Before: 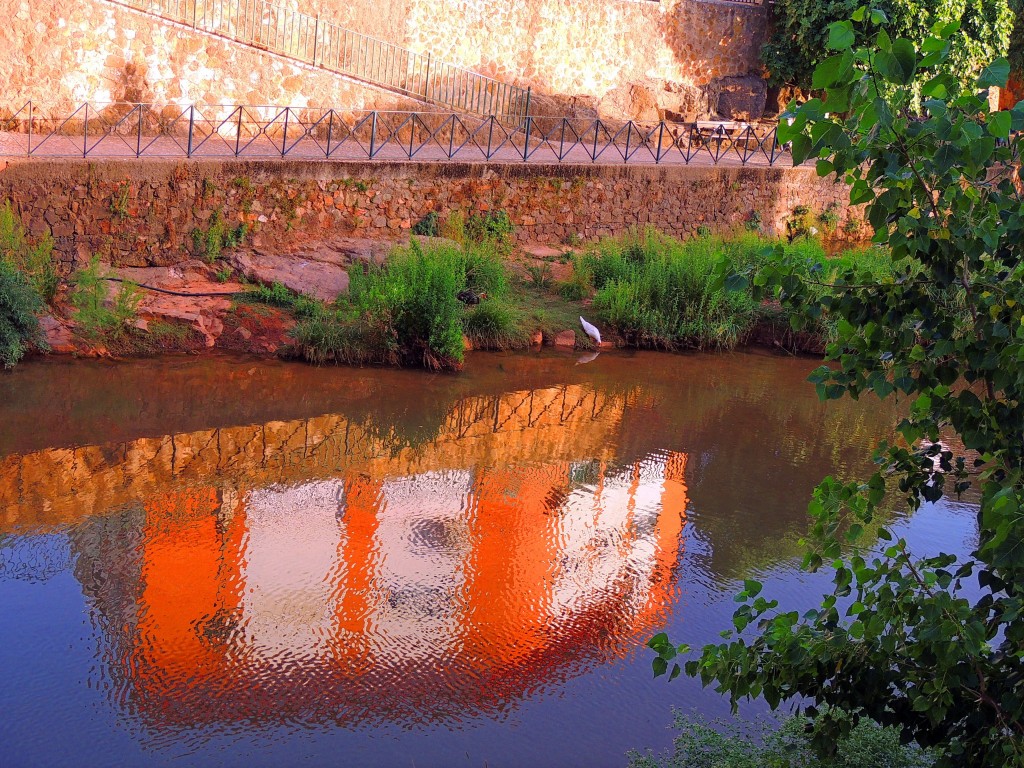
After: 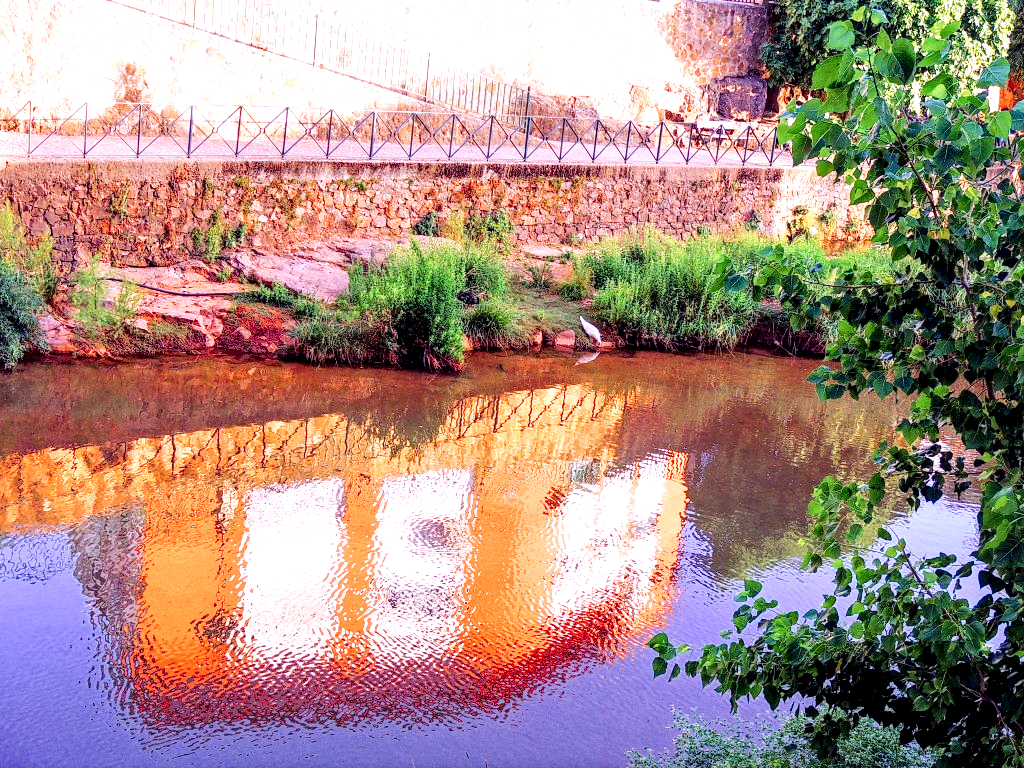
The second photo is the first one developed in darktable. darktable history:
tone curve: curves: ch0 [(0, 0) (0.049, 0.01) (0.154, 0.081) (0.491, 0.519) (0.748, 0.765) (1, 0.919)]; ch1 [(0, 0) (0.172, 0.123) (0.317, 0.272) (0.391, 0.424) (0.499, 0.497) (0.531, 0.541) (0.615, 0.608) (0.741, 0.783) (1, 1)]; ch2 [(0, 0) (0.411, 0.424) (0.483, 0.478) (0.546, 0.532) (0.652, 0.633) (1, 1)], preserve colors none
local contrast: highlights 60%, shadows 63%, detail 160%
exposure: black level correction 0, exposure 1.464 EV, compensate exposure bias true, compensate highlight preservation false
color calibration: illuminant custom, x 0.367, y 0.392, temperature 4439.72 K
